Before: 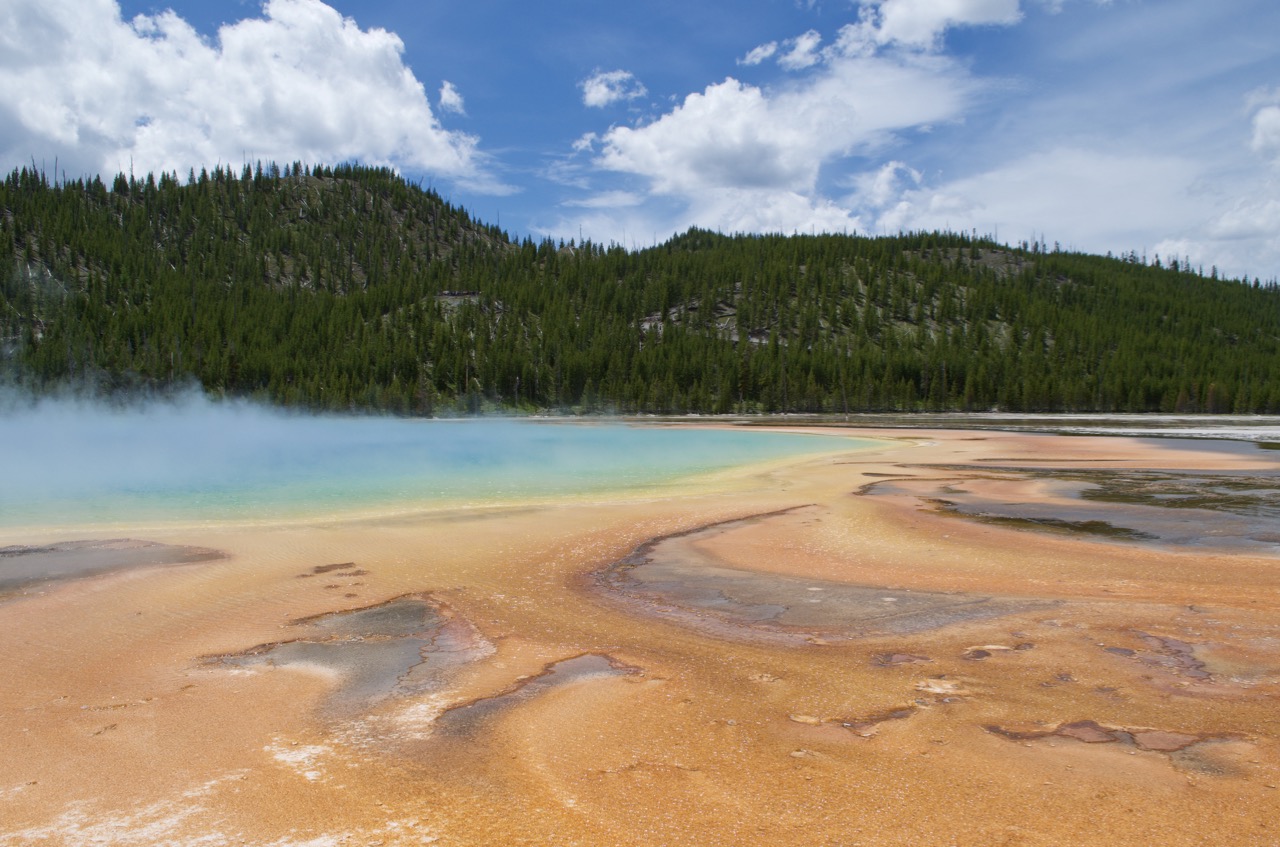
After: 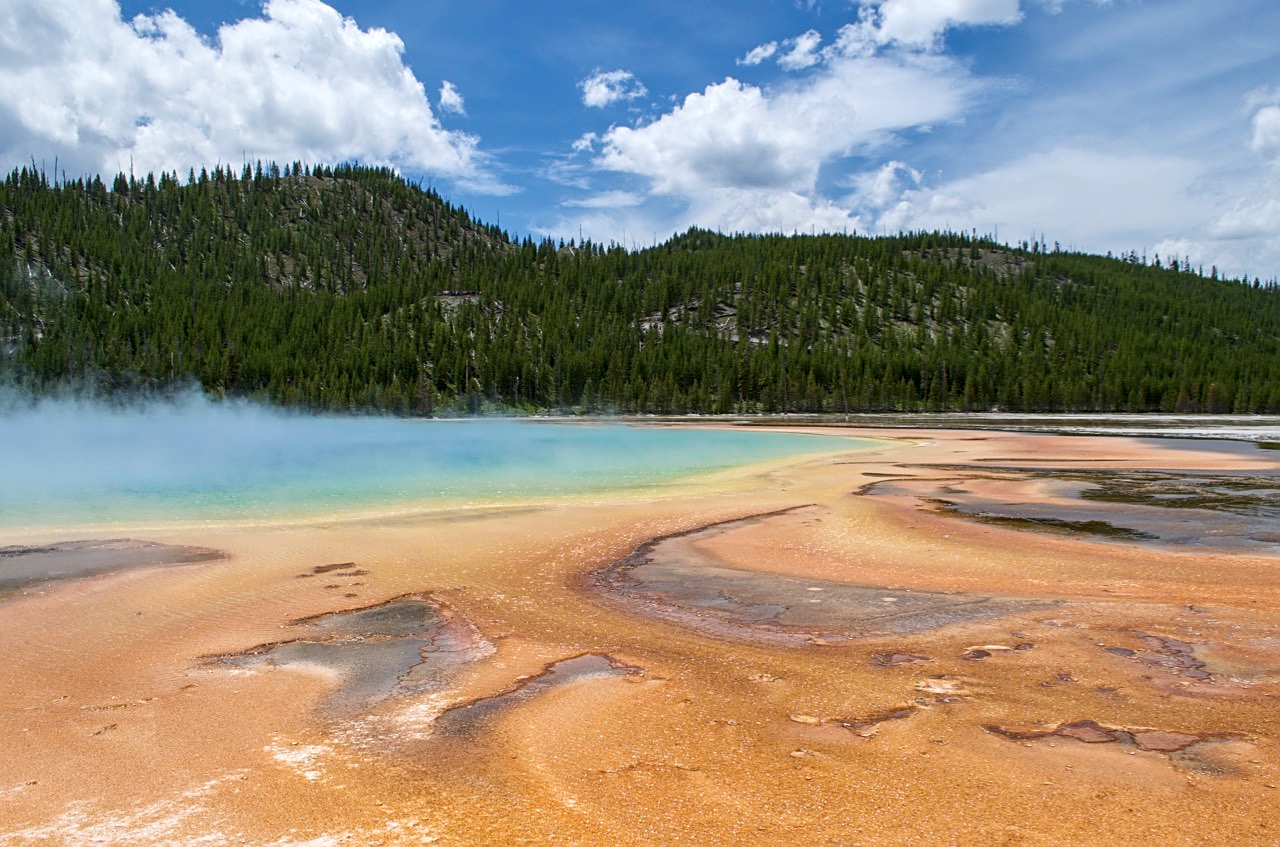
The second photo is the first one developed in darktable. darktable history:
sharpen: on, module defaults
contrast brightness saturation: contrast 0.1, brightness 0.02, saturation 0.02
local contrast: detail 130%
